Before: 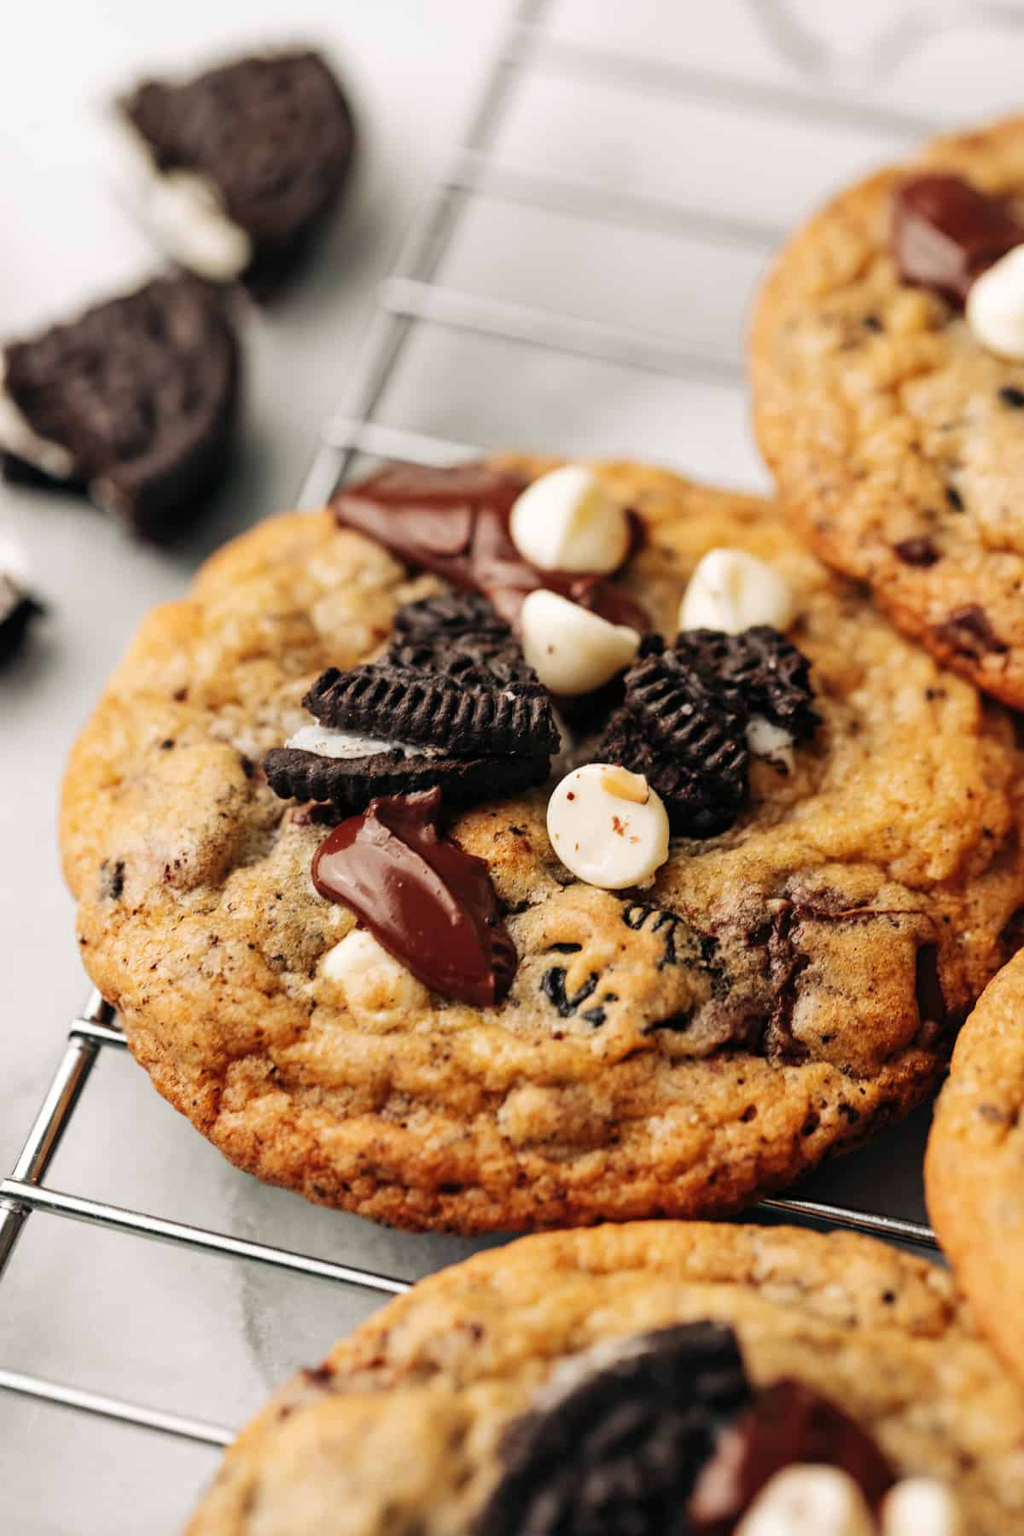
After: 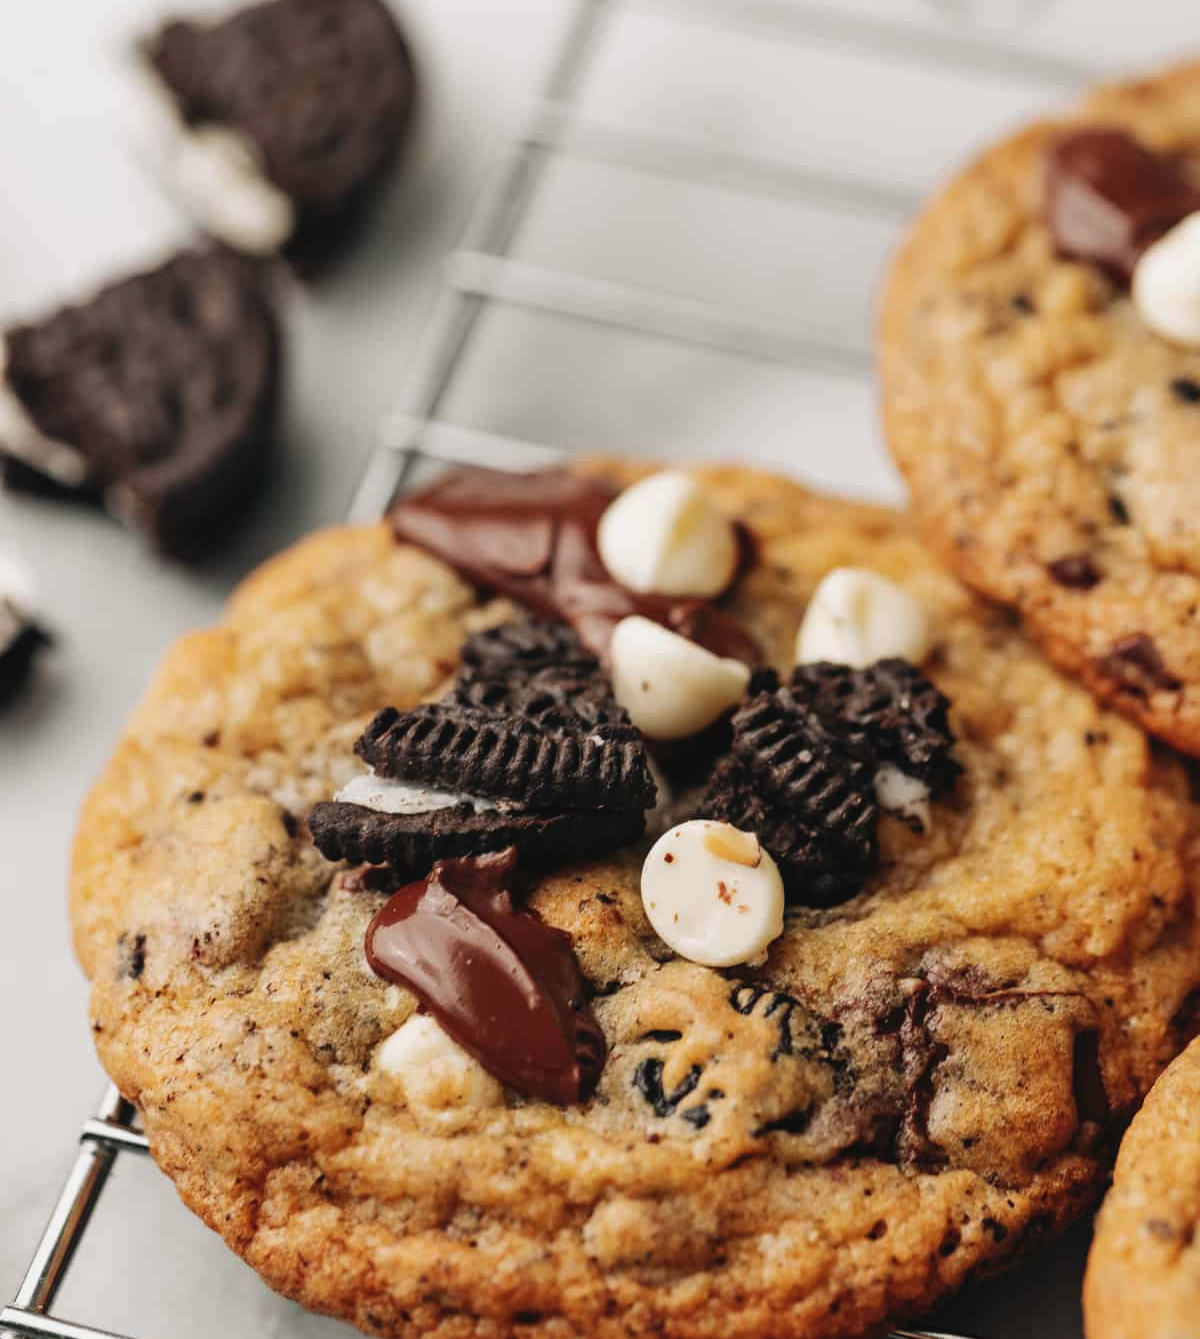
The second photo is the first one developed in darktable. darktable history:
contrast brightness saturation: contrast -0.082, brightness -0.031, saturation -0.113
crop: top 4.219%, bottom 21.36%
